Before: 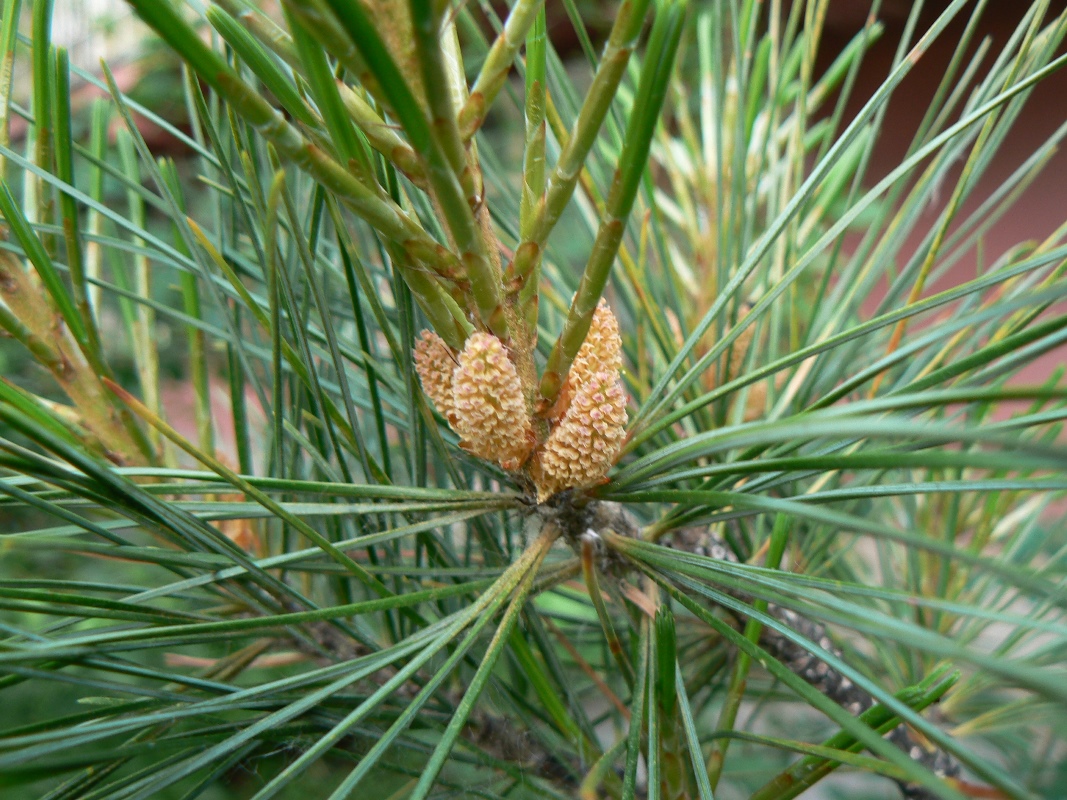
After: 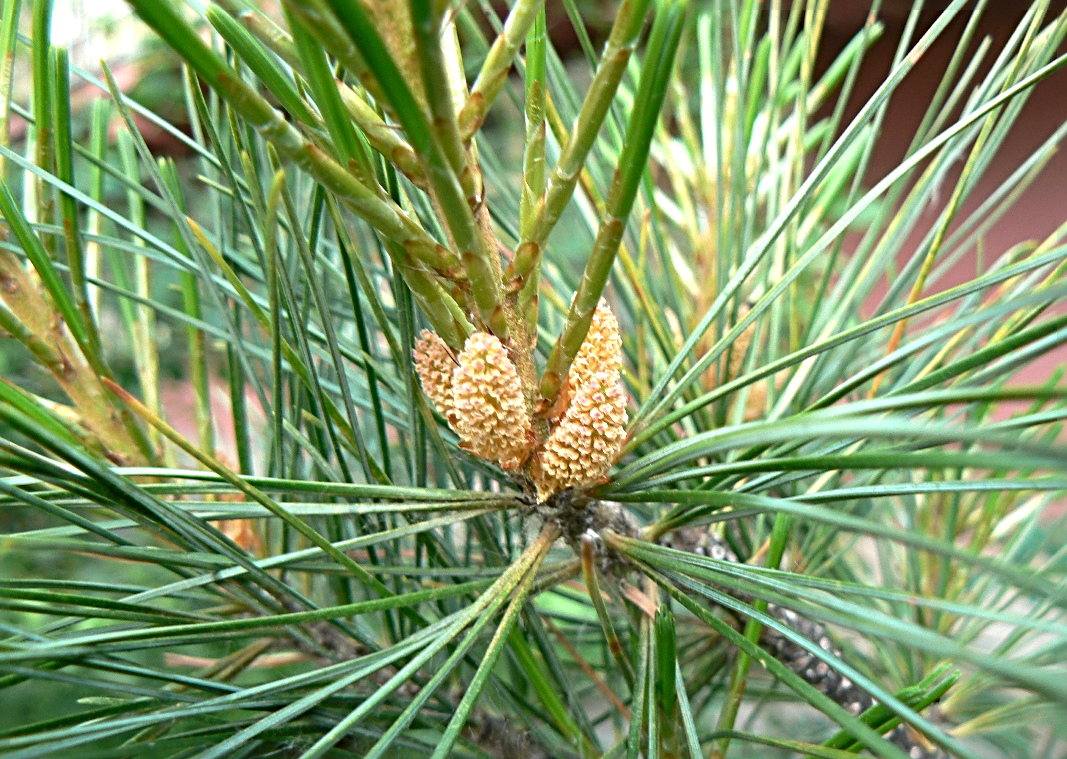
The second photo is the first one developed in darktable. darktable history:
exposure: exposure 0.604 EV, compensate exposure bias true, compensate highlight preservation false
sharpen: radius 3.979
crop and rotate: top 0.004%, bottom 5.047%
